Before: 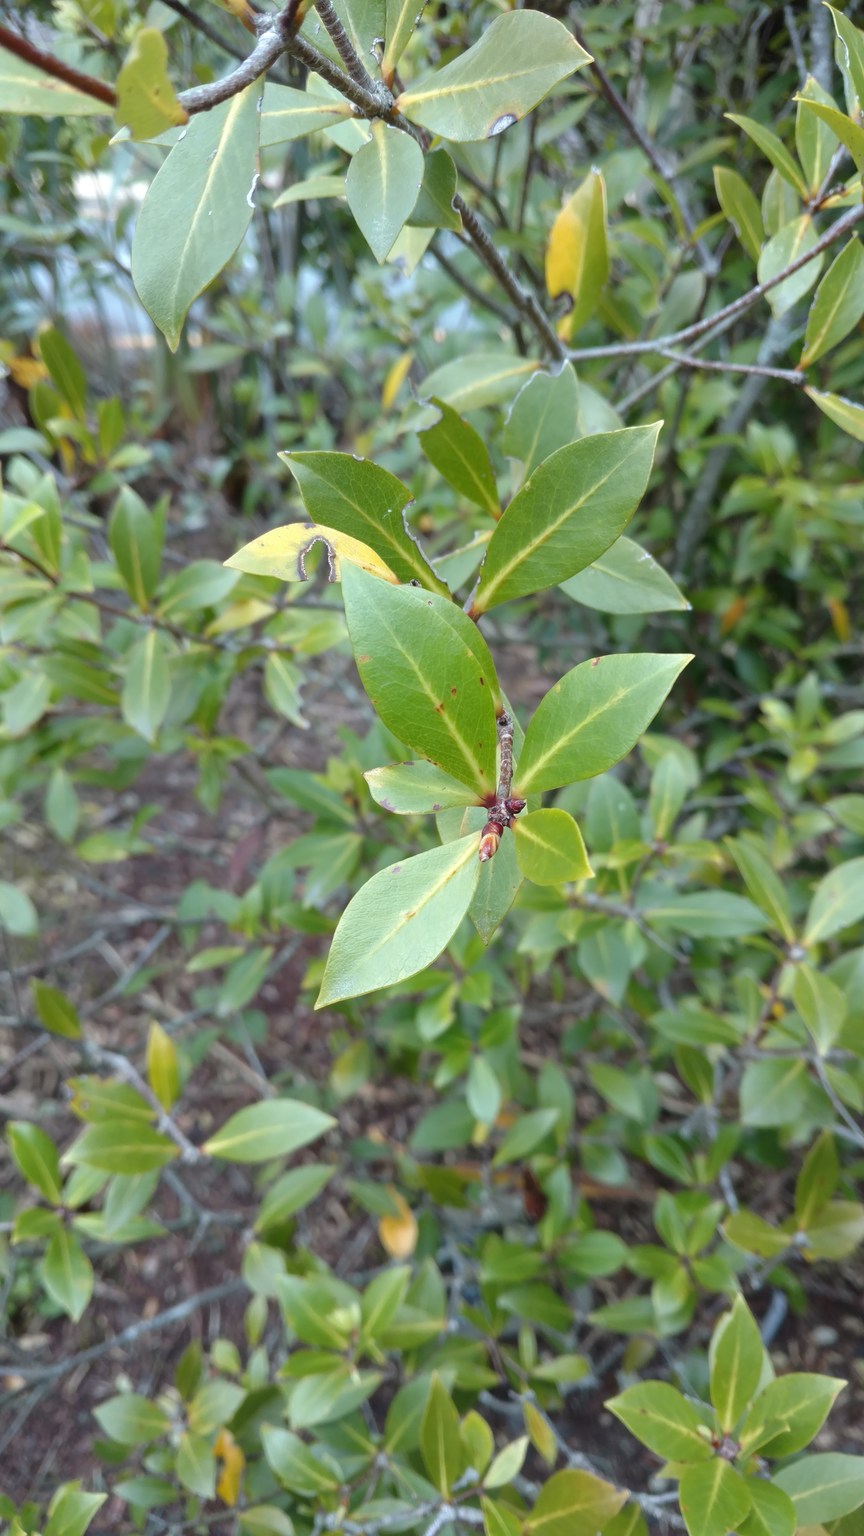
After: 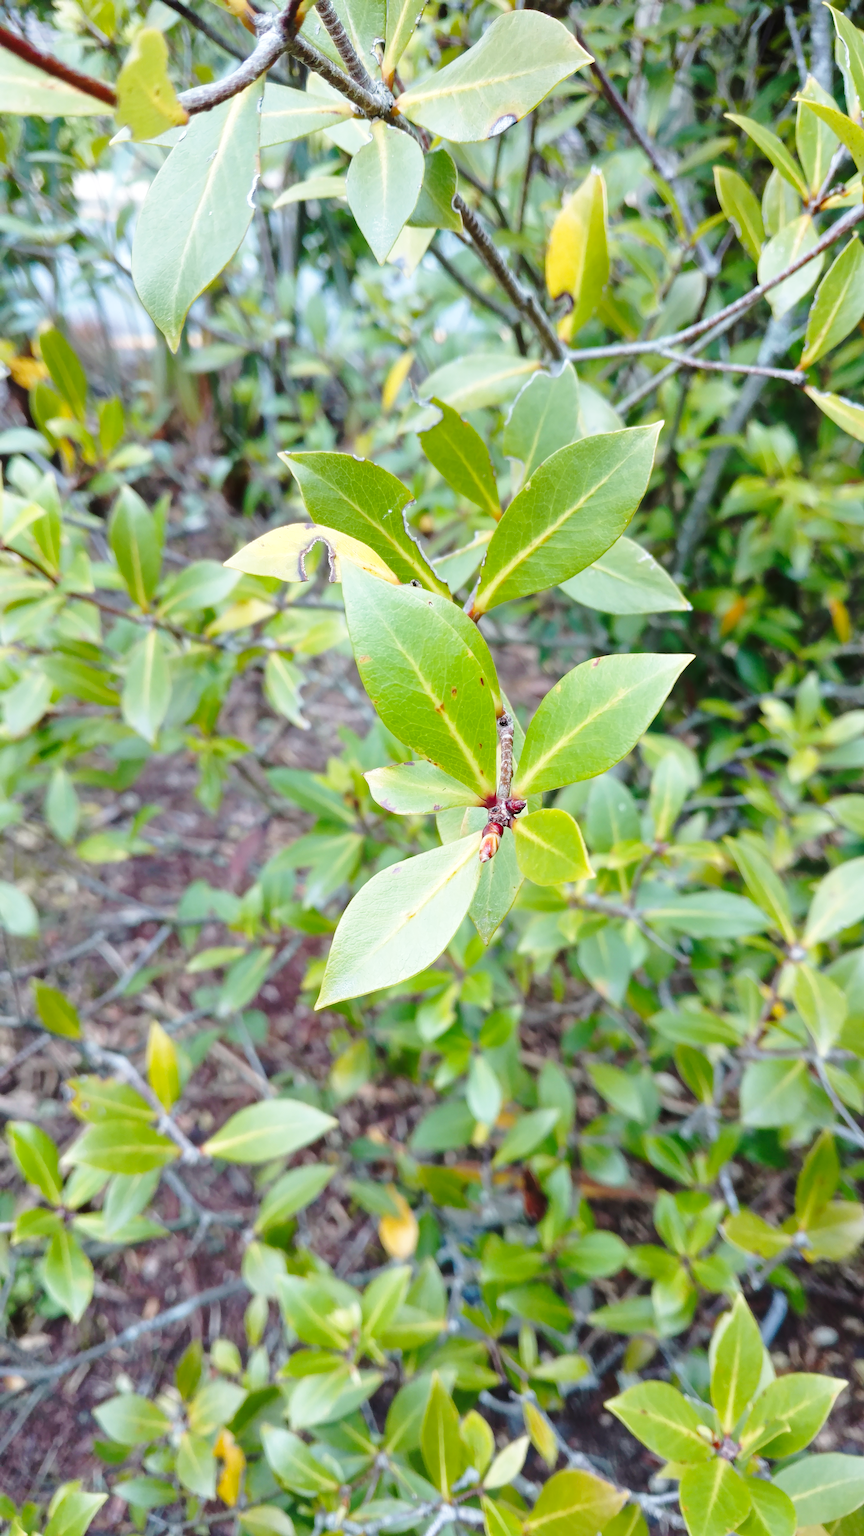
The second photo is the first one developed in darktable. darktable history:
haze removal: compatibility mode true, adaptive false
base curve: curves: ch0 [(0, 0) (0.028, 0.03) (0.121, 0.232) (0.46, 0.748) (0.859, 0.968) (1, 1)], preserve colors none
